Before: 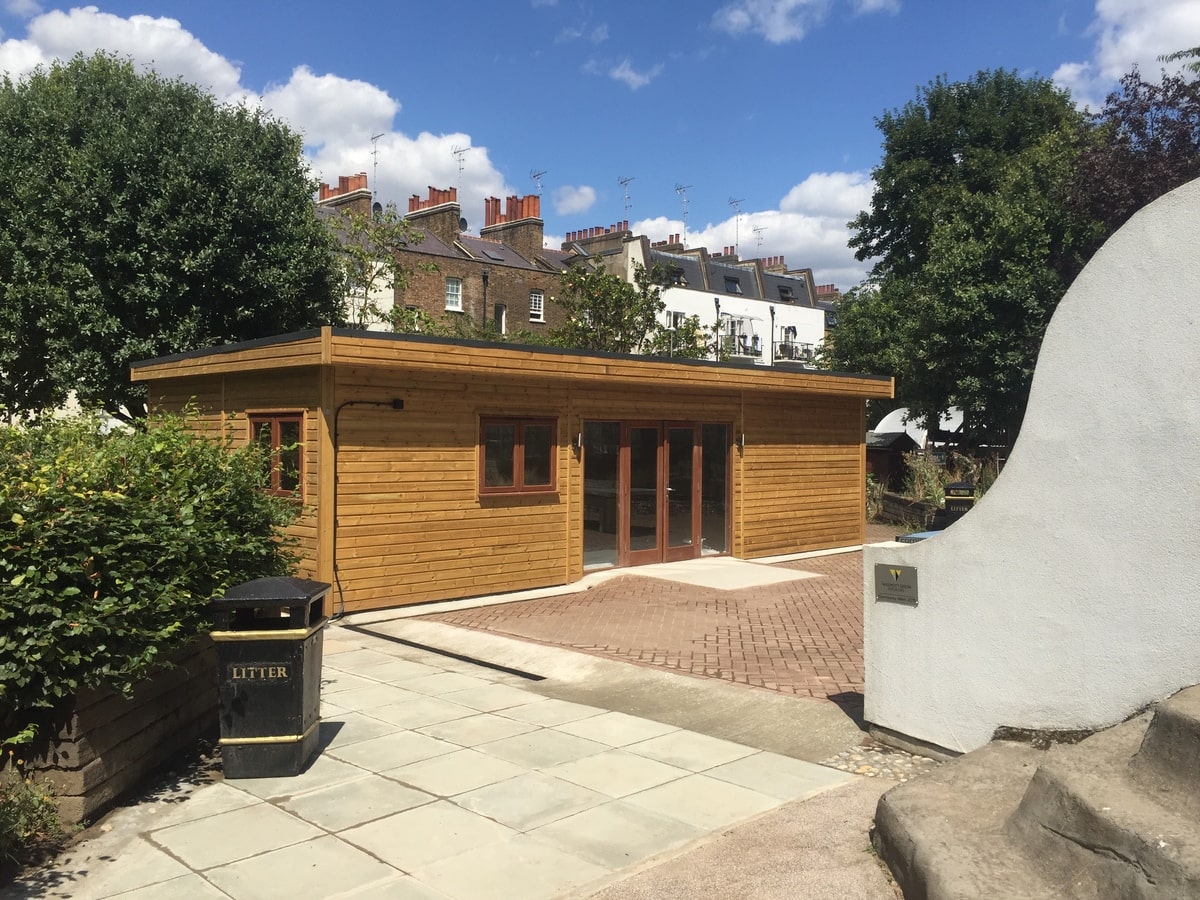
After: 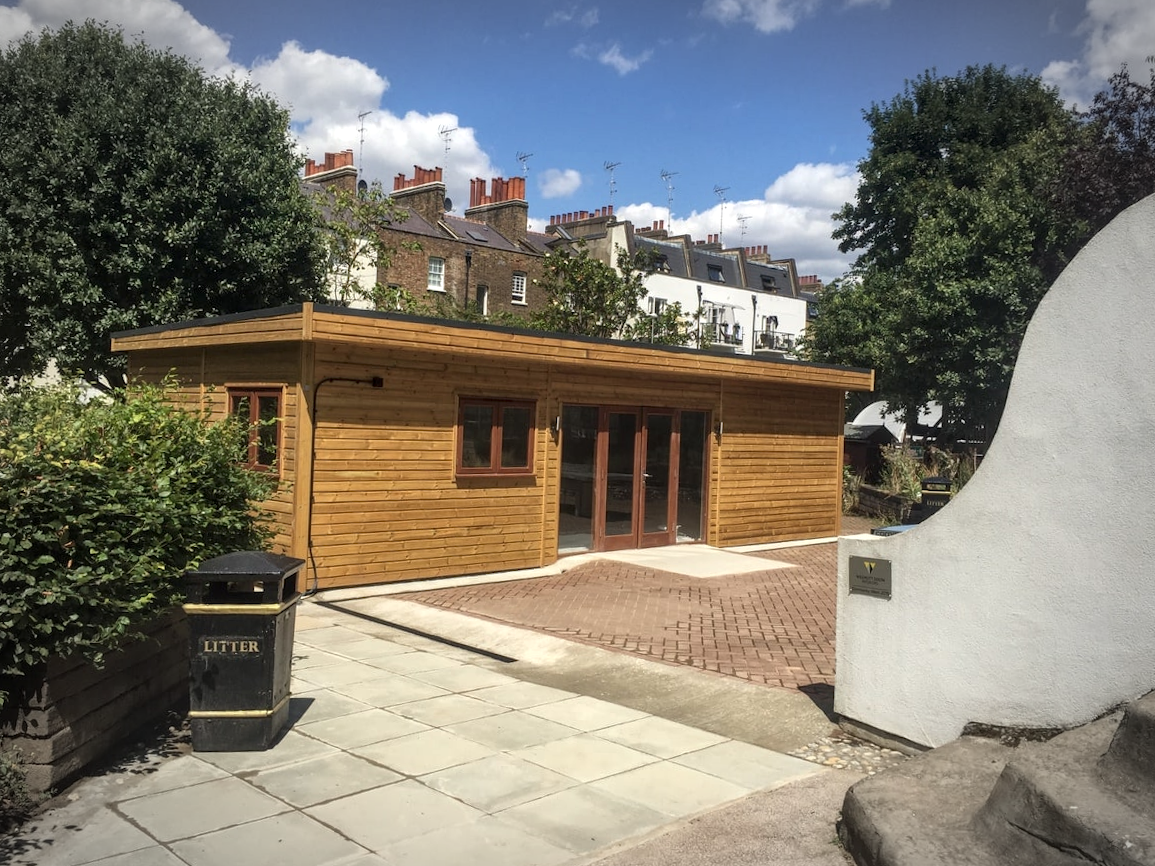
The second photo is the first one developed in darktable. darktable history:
vignetting: automatic ratio true
crop and rotate: angle -1.69°
local contrast: detail 130%
